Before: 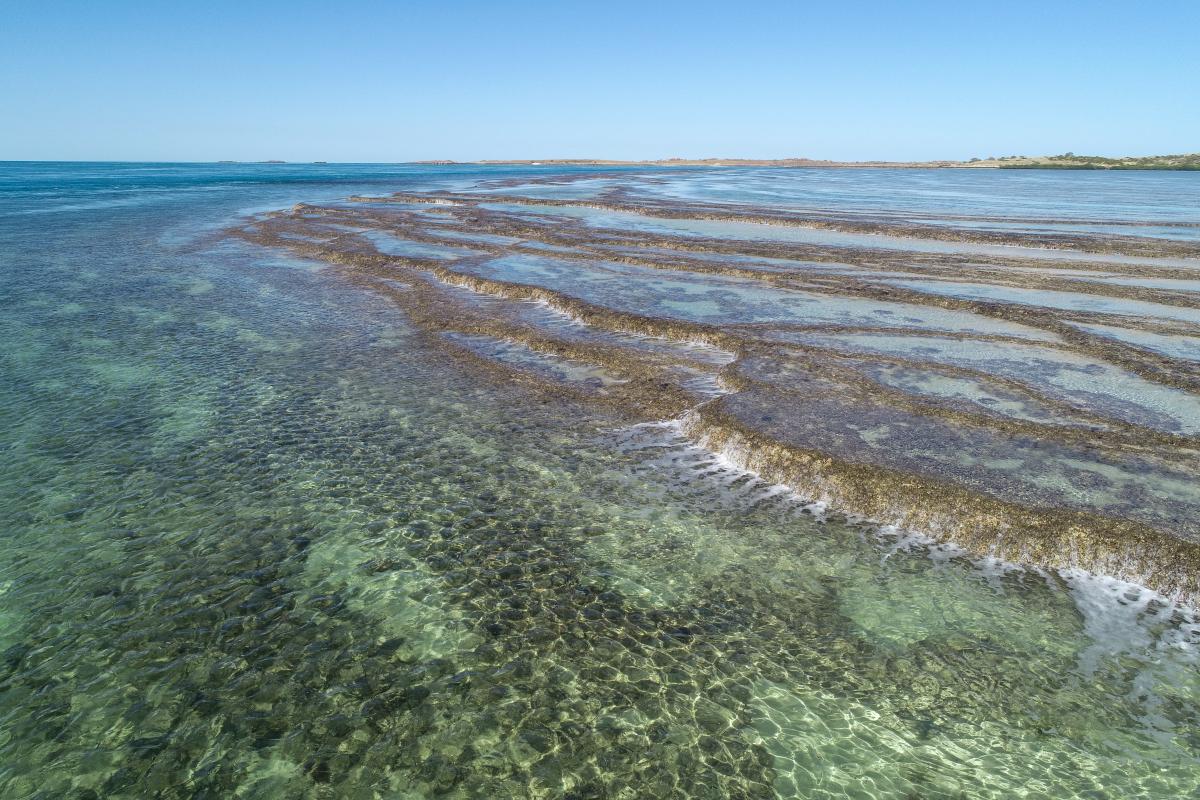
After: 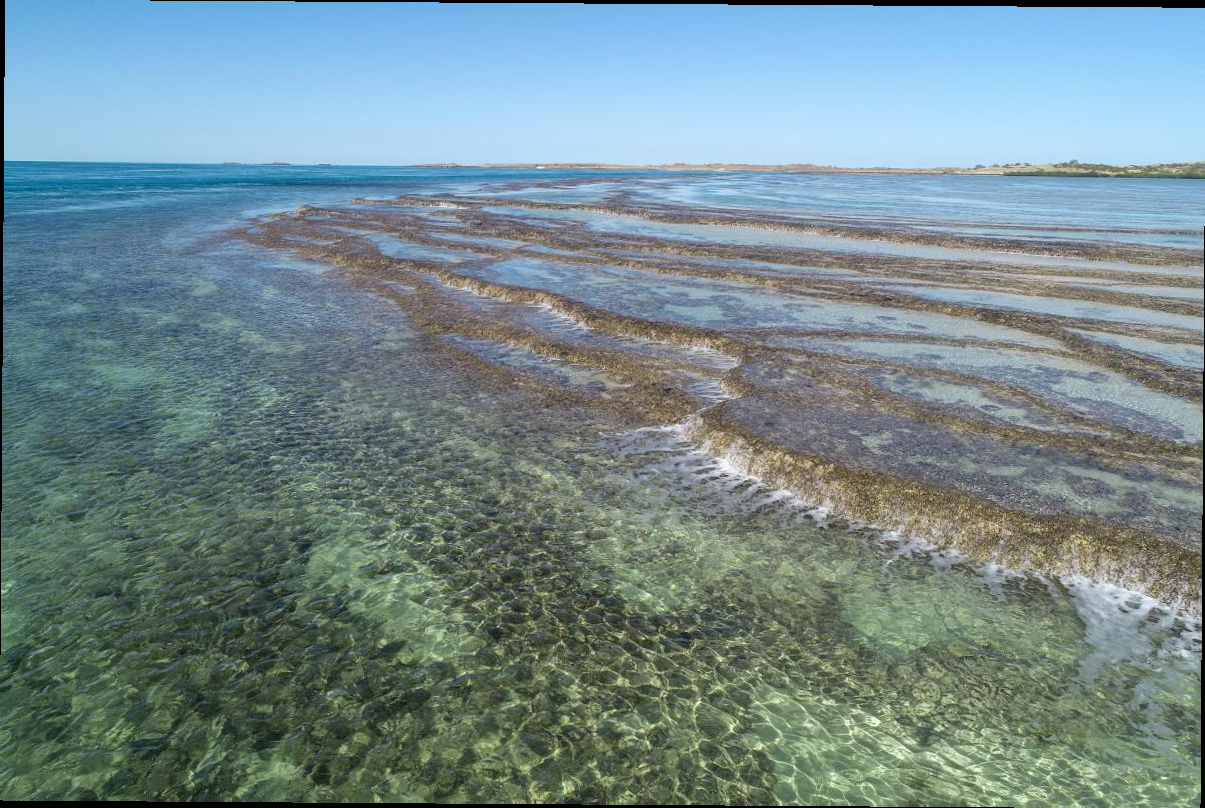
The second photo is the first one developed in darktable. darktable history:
crop and rotate: angle -0.396°
